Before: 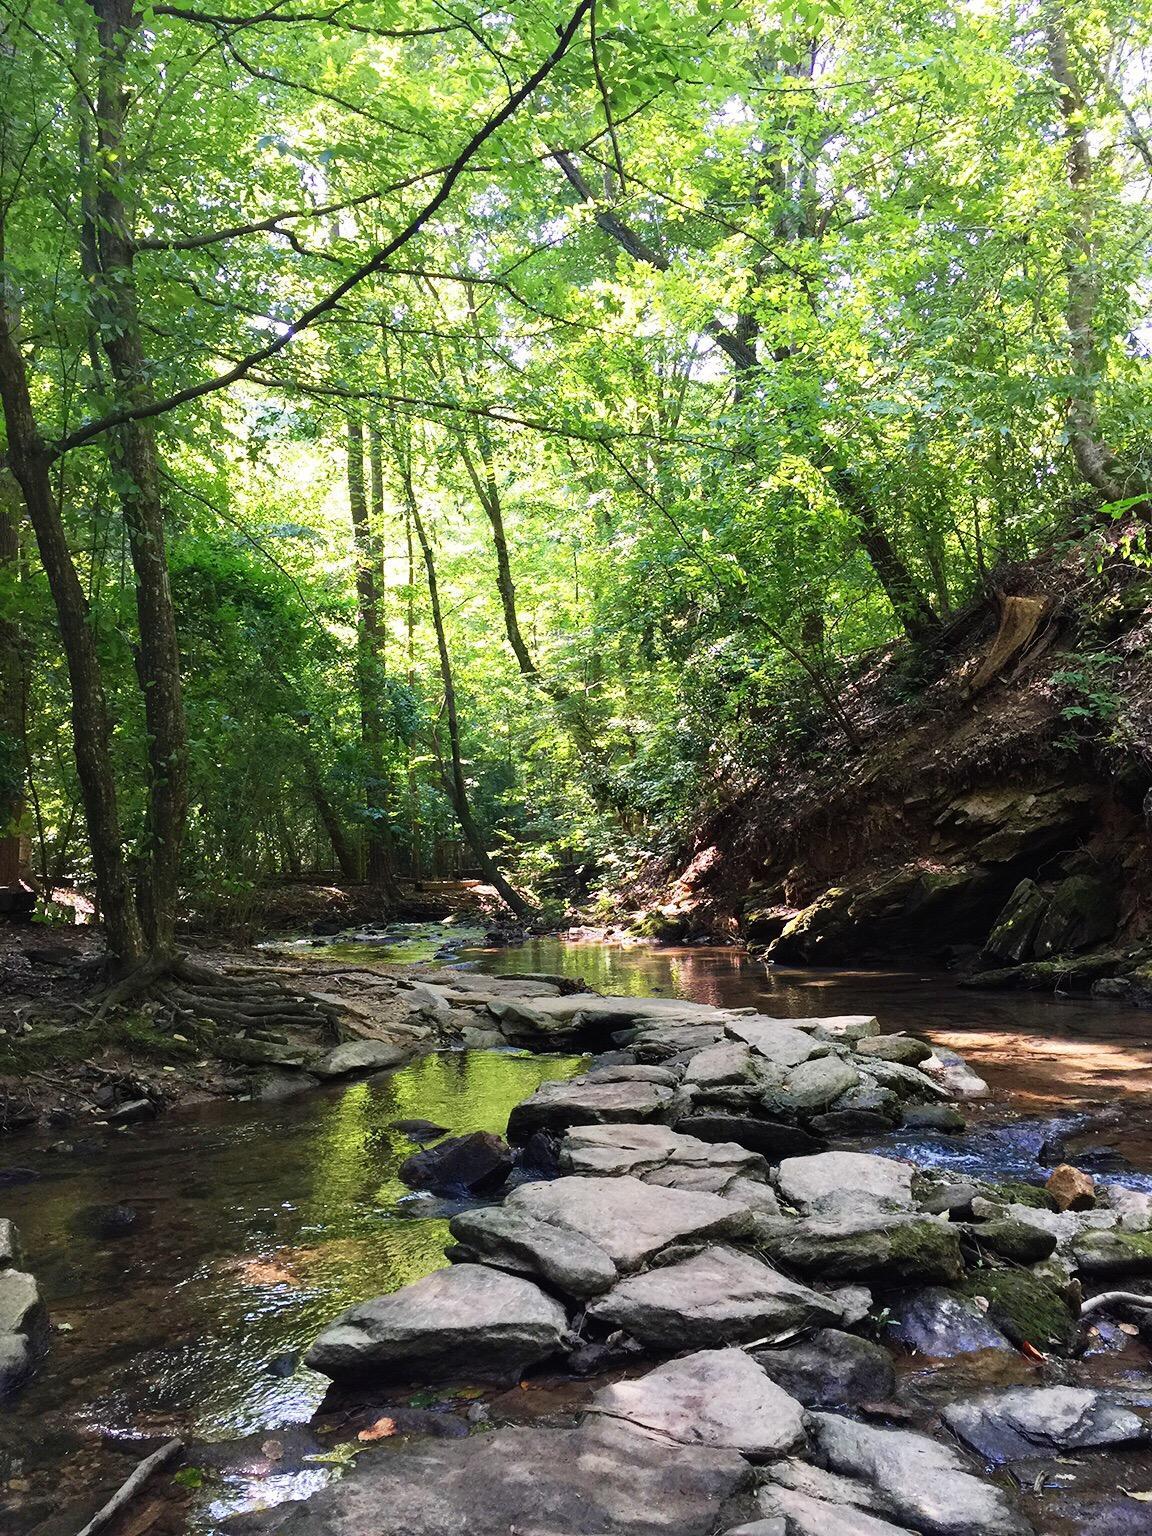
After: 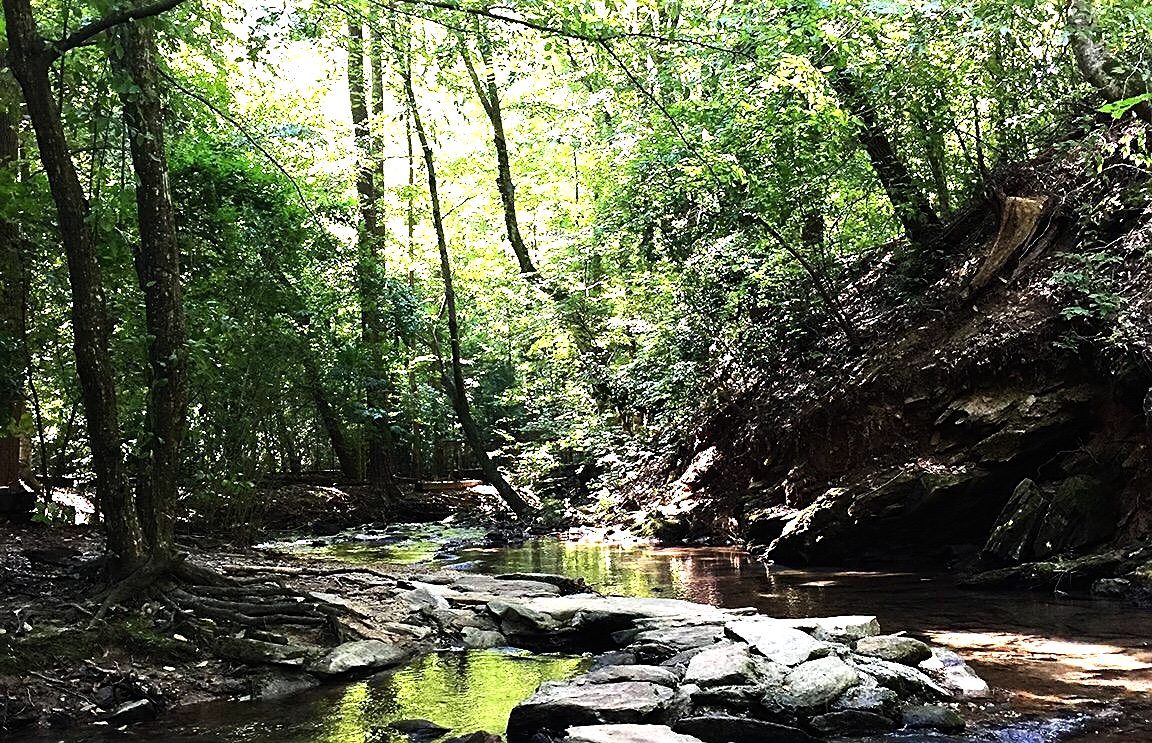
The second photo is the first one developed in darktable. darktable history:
sharpen: on, module defaults
exposure: exposure 0.128 EV, compensate highlight preservation false
crop and rotate: top 26.056%, bottom 25.543%
white balance: red 0.982, blue 1.018
tone equalizer: -8 EV -1.08 EV, -7 EV -1.01 EV, -6 EV -0.867 EV, -5 EV -0.578 EV, -3 EV 0.578 EV, -2 EV 0.867 EV, -1 EV 1.01 EV, +0 EV 1.08 EV, edges refinement/feathering 500, mask exposure compensation -1.57 EV, preserve details no
color contrast: green-magenta contrast 0.96
